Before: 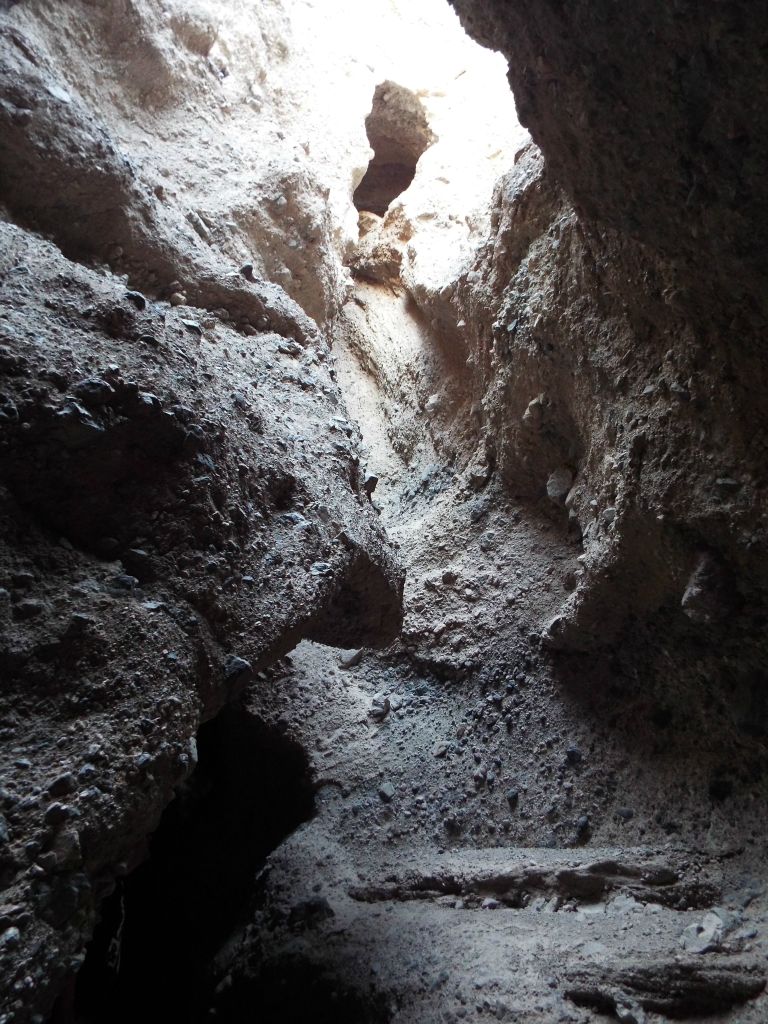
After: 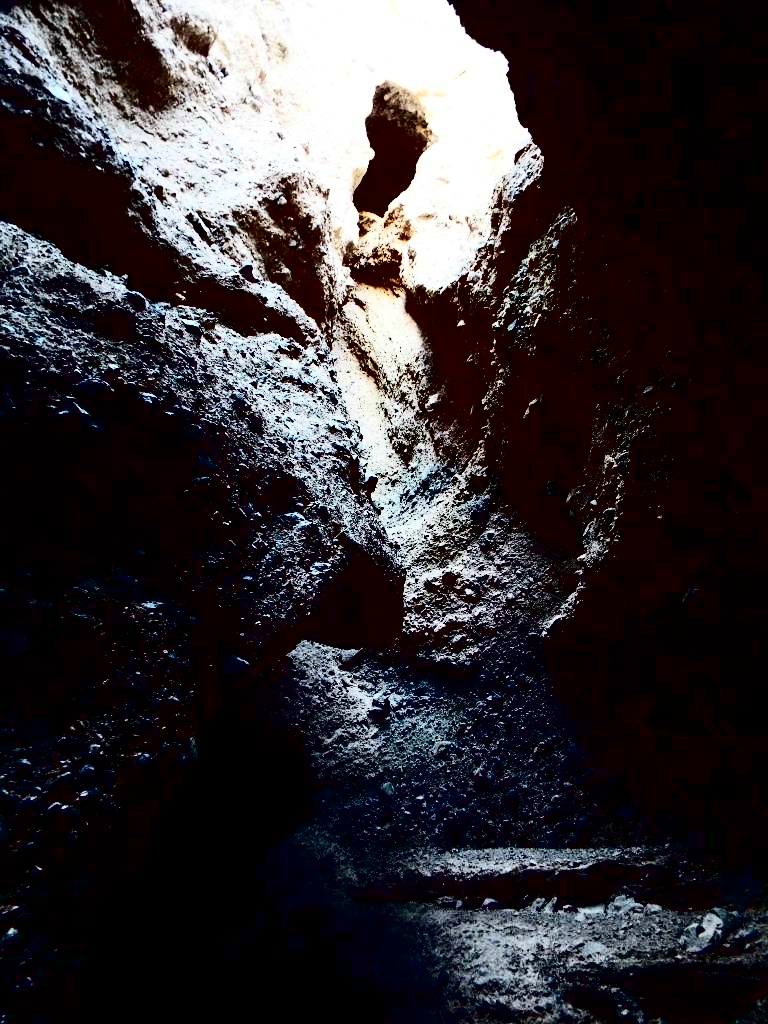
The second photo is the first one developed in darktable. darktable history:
contrast brightness saturation: contrast 0.774, brightness -0.99, saturation 0.999
